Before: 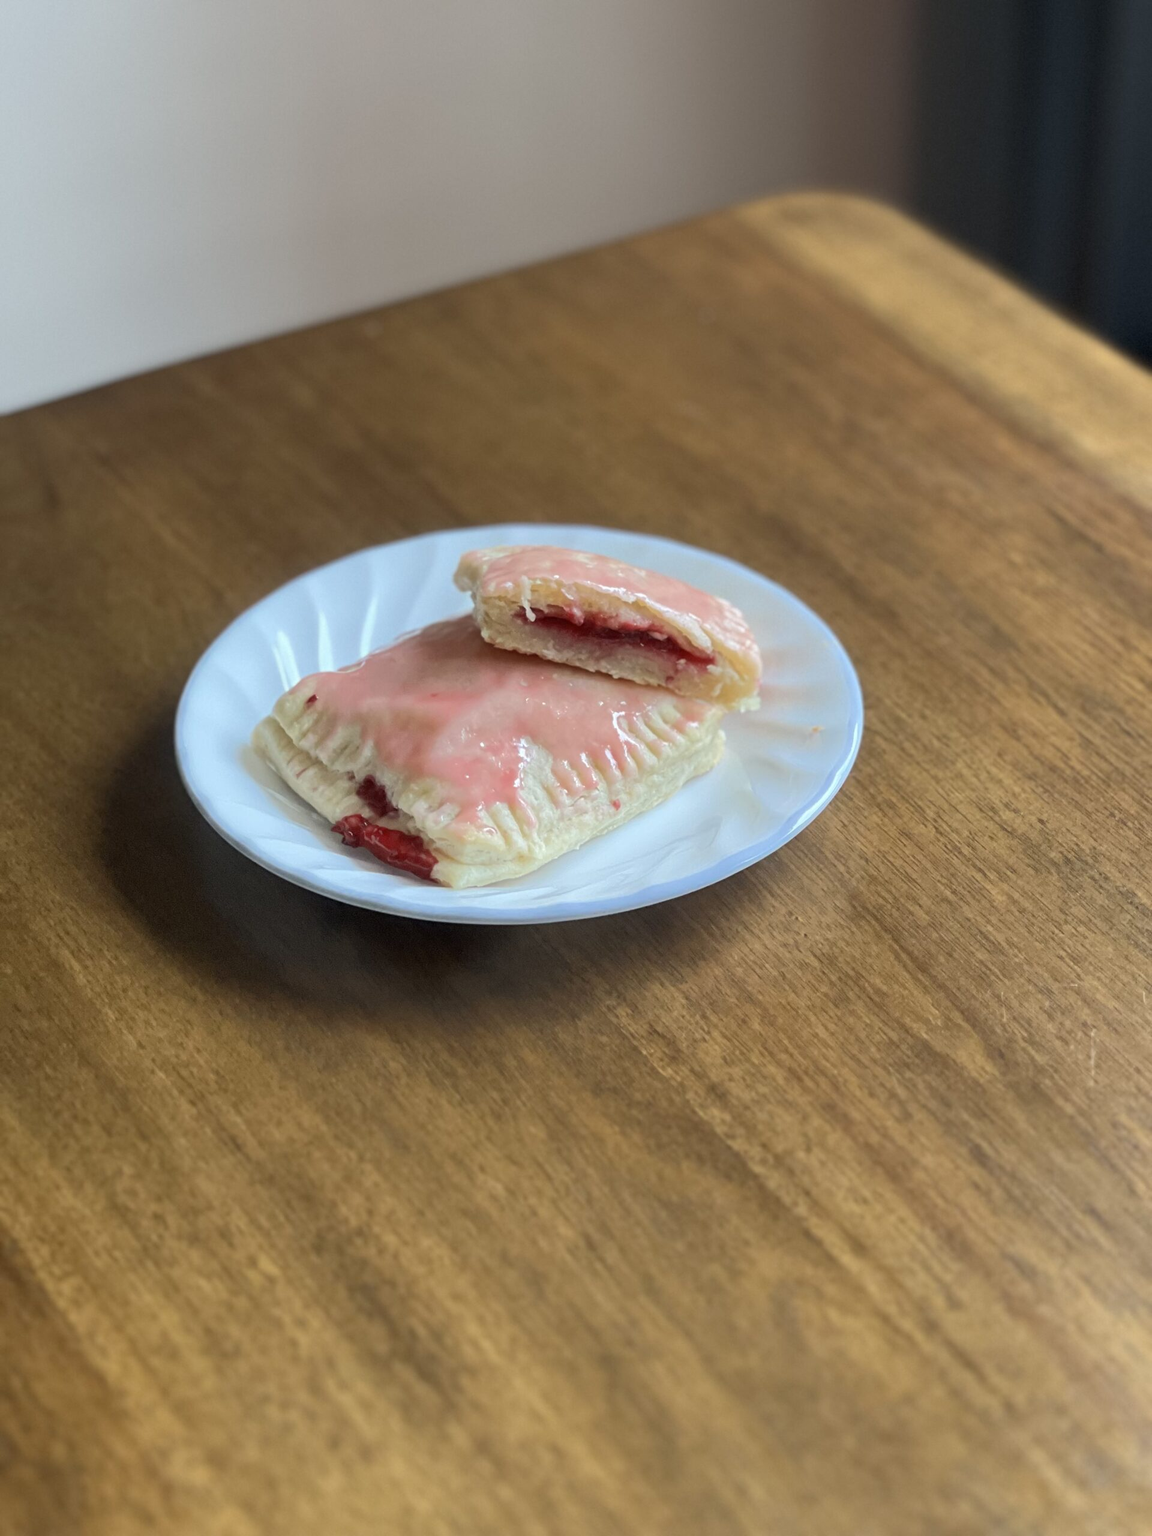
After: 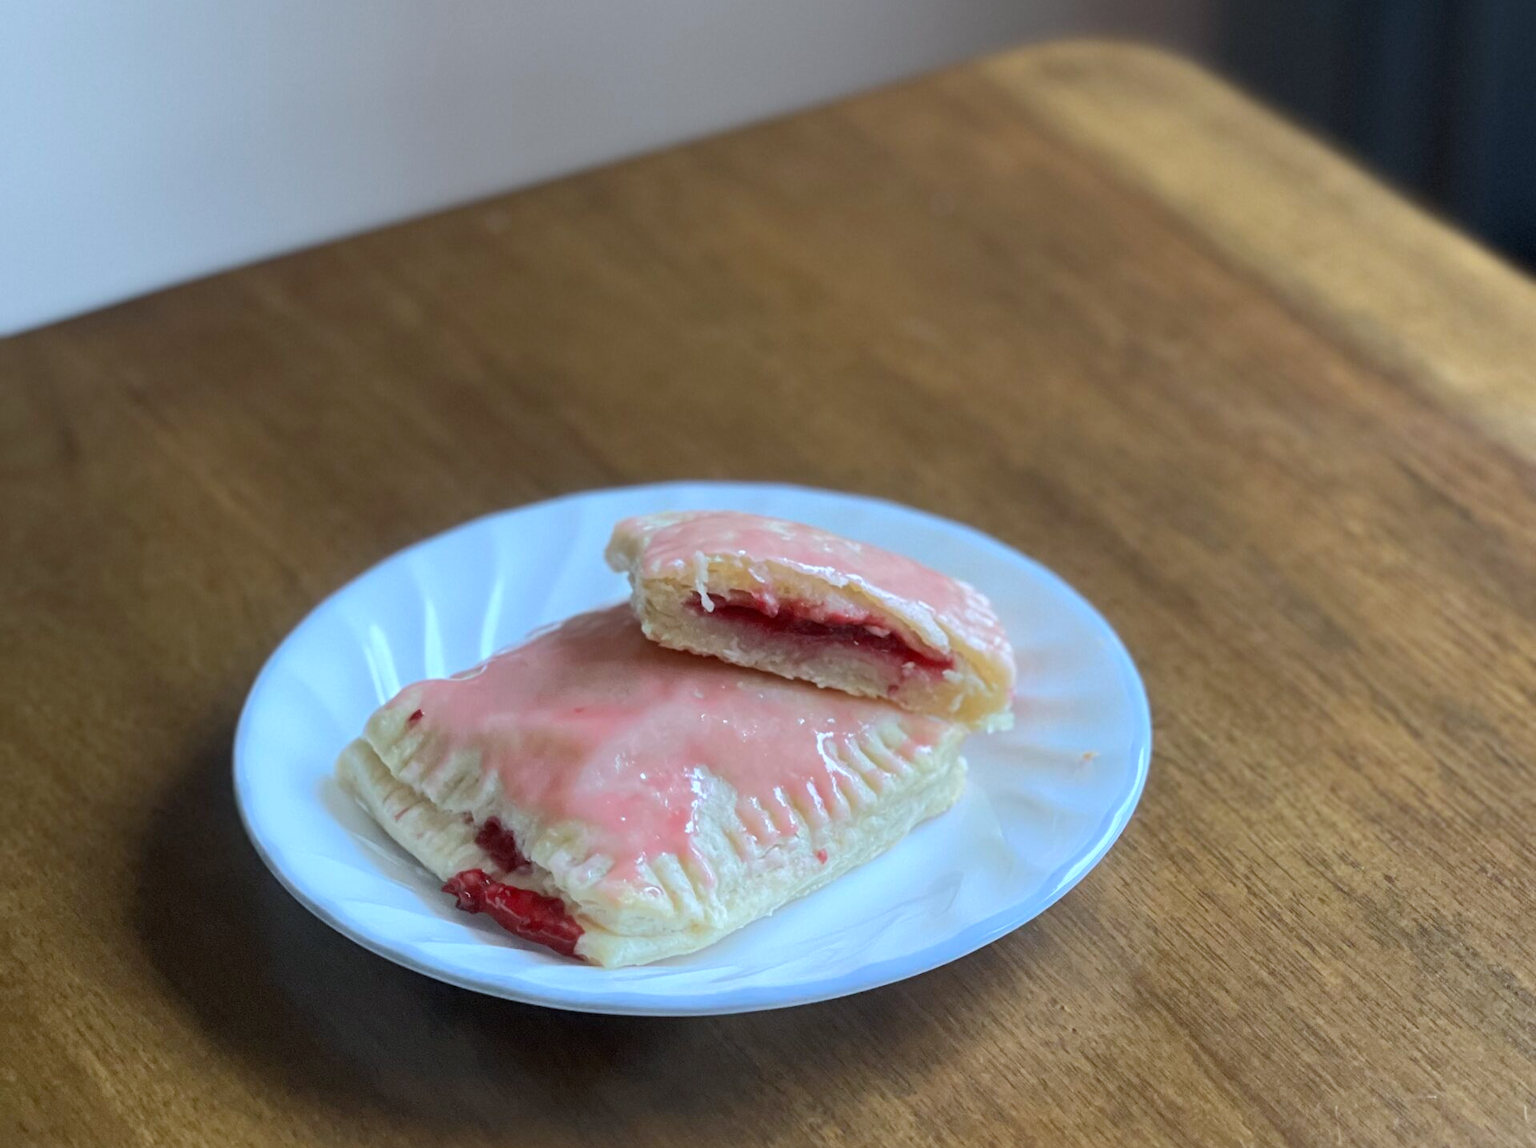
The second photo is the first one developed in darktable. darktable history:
crop and rotate: top 10.605%, bottom 33.274%
white balance: red 0.931, blue 1.11
